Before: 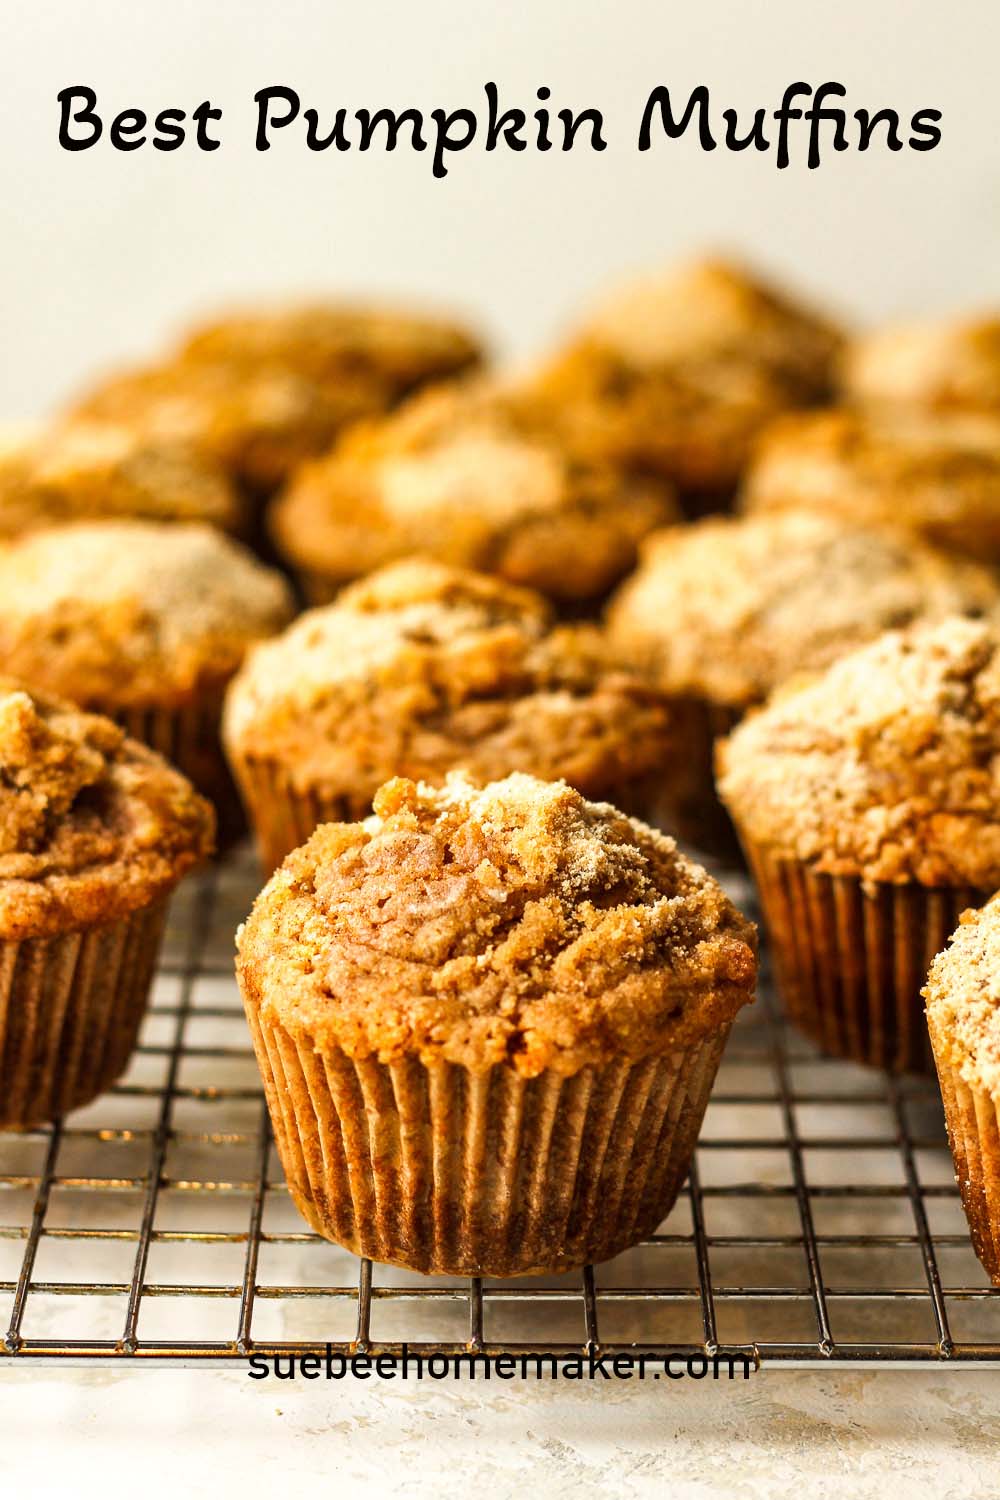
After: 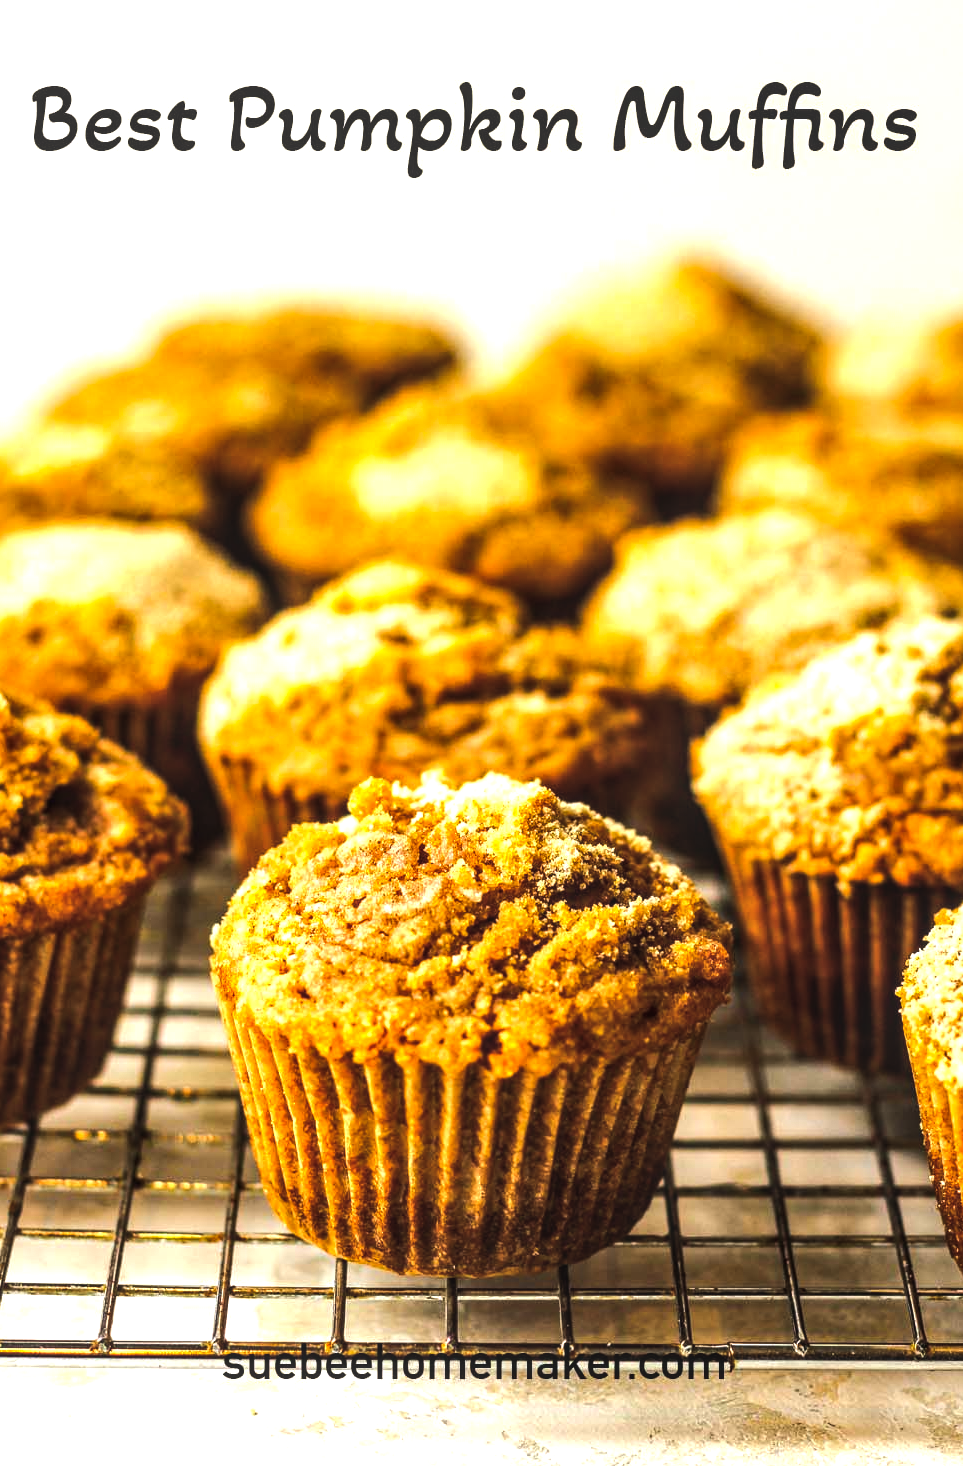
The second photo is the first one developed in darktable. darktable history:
color balance rgb: global offset › luminance 0.71%, perceptual saturation grading › global saturation -11.5%, perceptual brilliance grading › highlights 17.77%, perceptual brilliance grading › mid-tones 31.71%, perceptual brilliance grading › shadows -31.01%, global vibrance 50%
local contrast: on, module defaults
crop and rotate: left 2.536%, right 1.107%, bottom 2.246%
